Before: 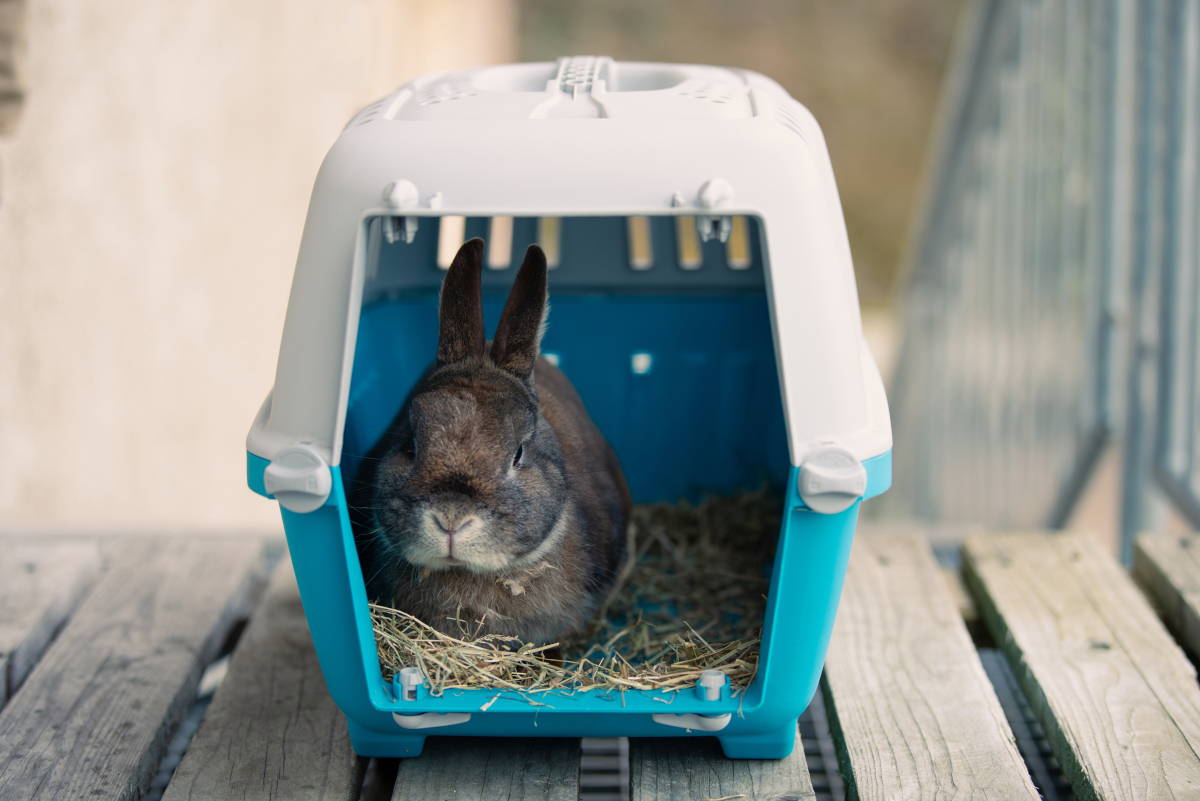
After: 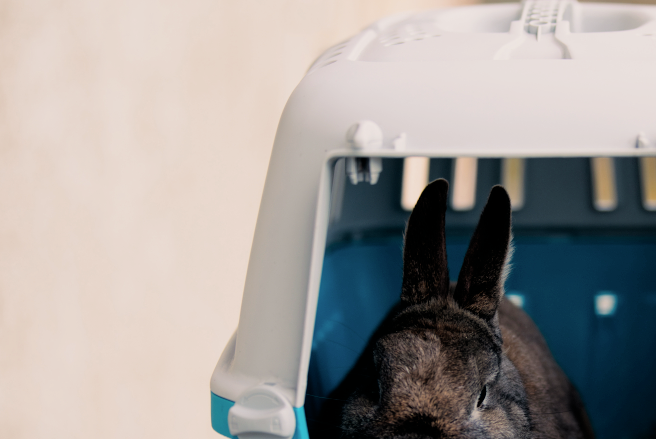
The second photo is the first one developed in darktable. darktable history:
color balance: lift [0.998, 0.998, 1.001, 1.002], gamma [0.995, 1.025, 0.992, 0.975], gain [0.995, 1.02, 0.997, 0.98]
crop and rotate: left 3.047%, top 7.509%, right 42.236%, bottom 37.598%
filmic rgb: black relative exposure -5 EV, white relative exposure 3.2 EV, hardness 3.42, contrast 1.2, highlights saturation mix -50%
